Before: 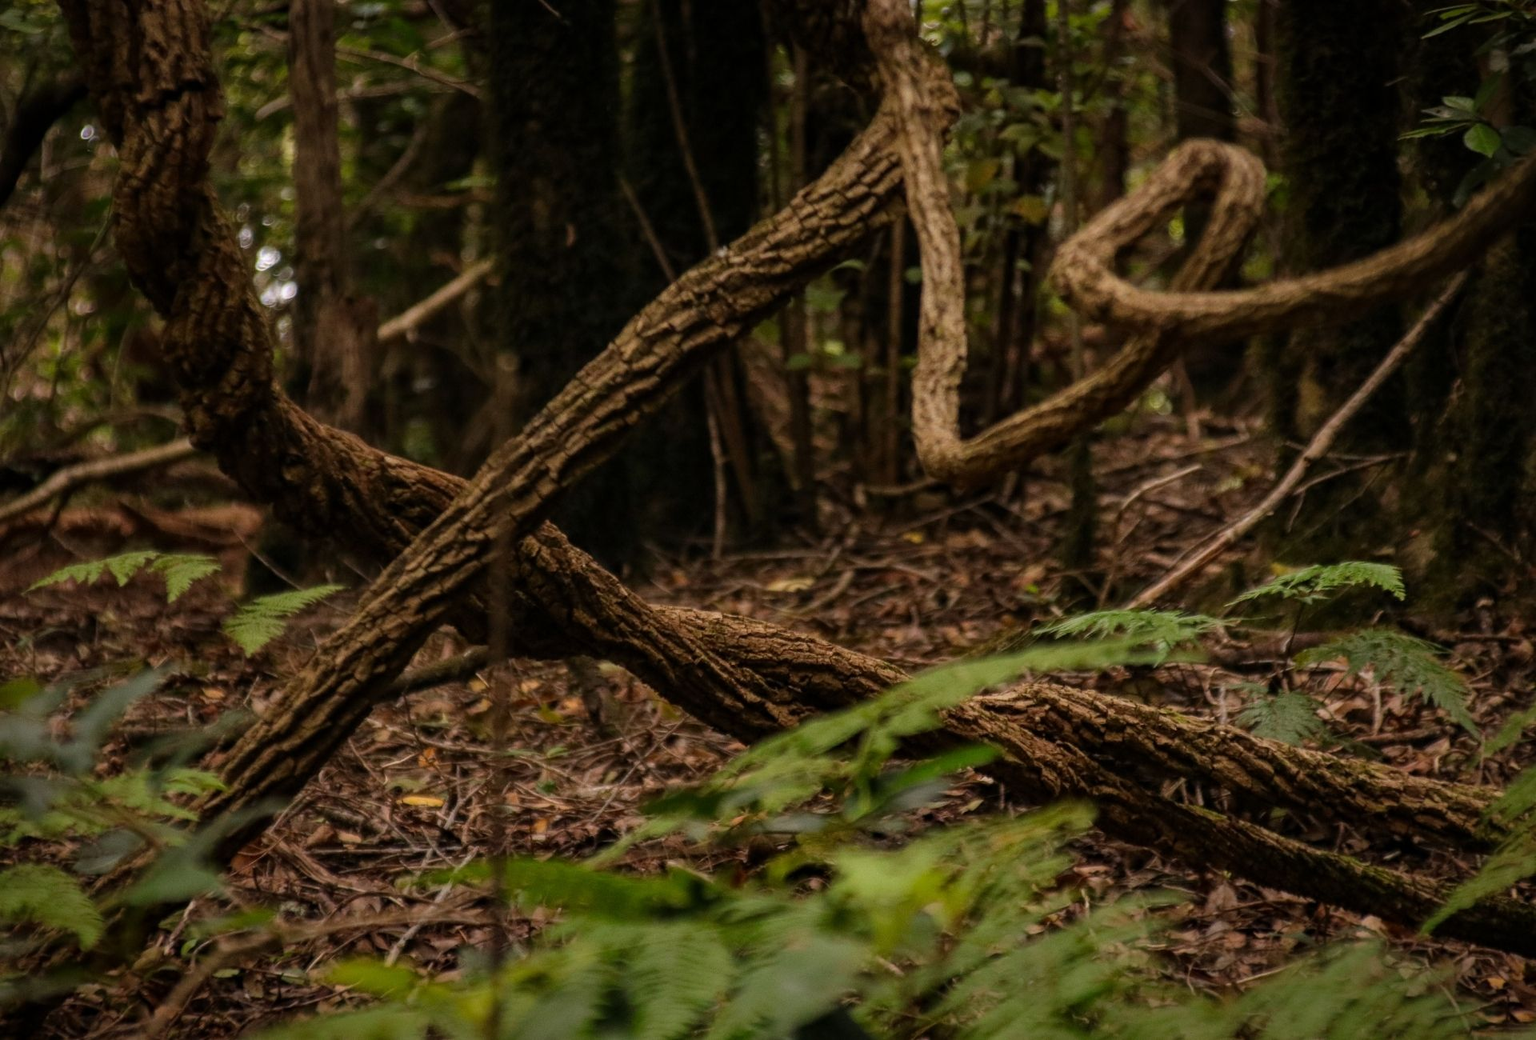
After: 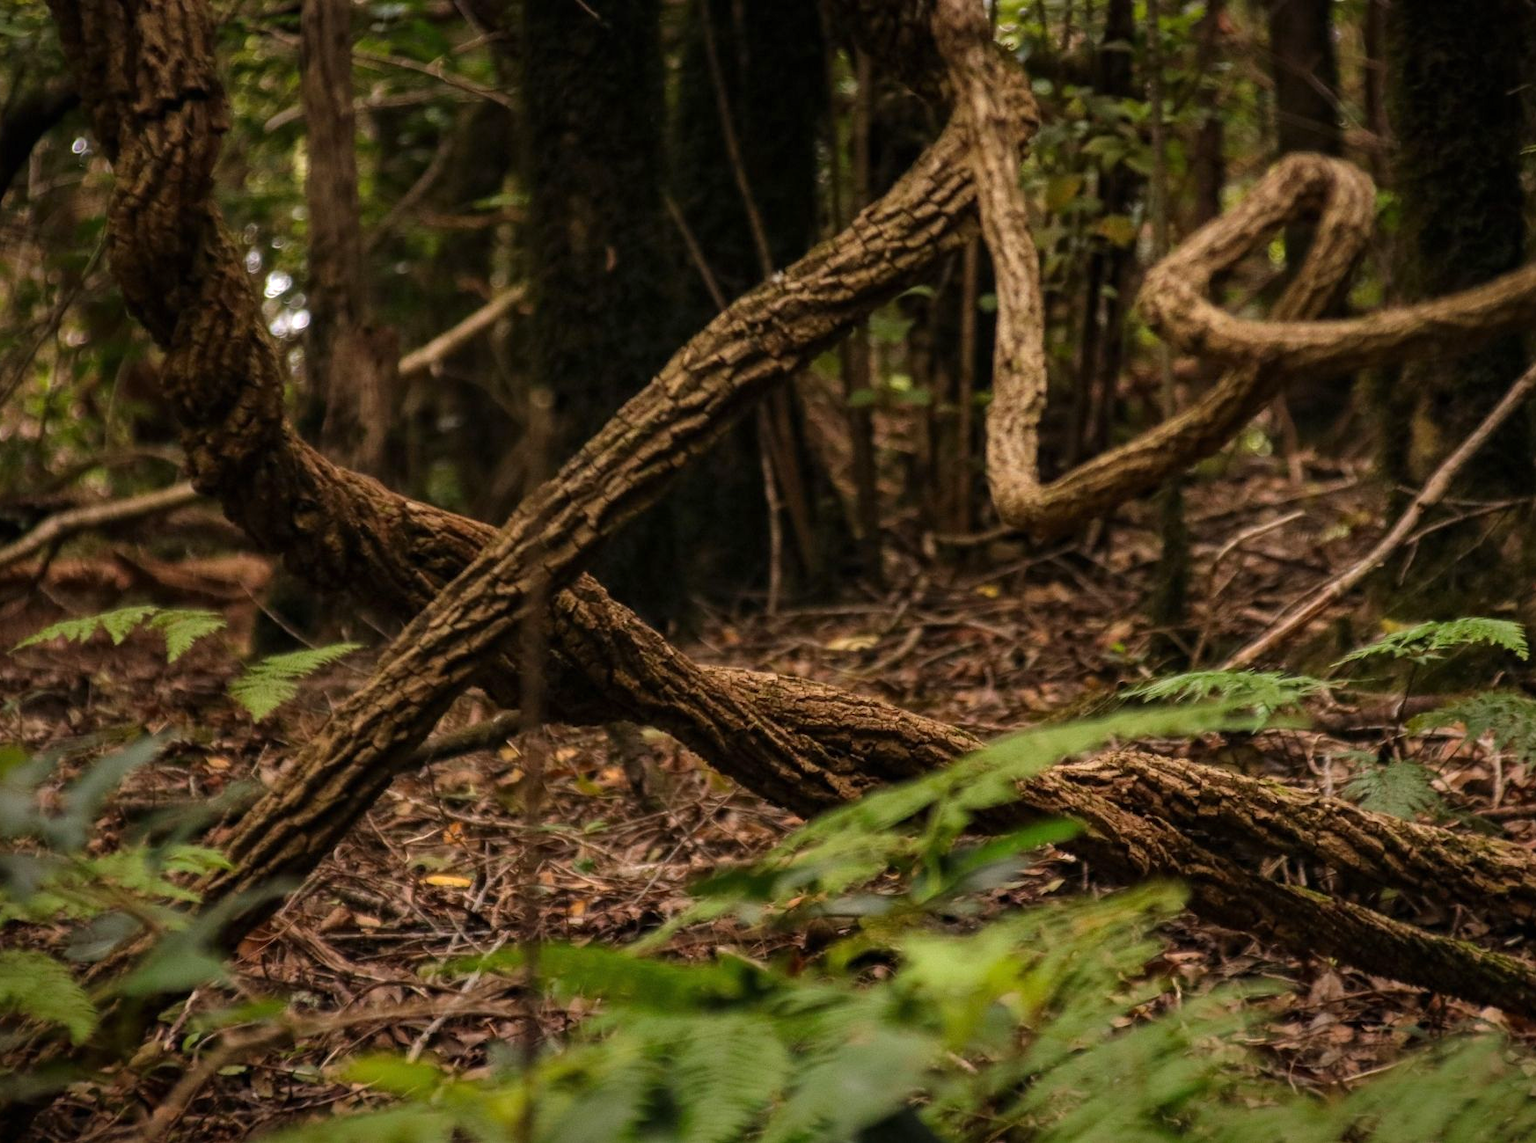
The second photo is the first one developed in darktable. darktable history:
crop and rotate: left 1.028%, right 8.024%
exposure: black level correction 0, exposure 0.499 EV, compensate highlight preservation false
